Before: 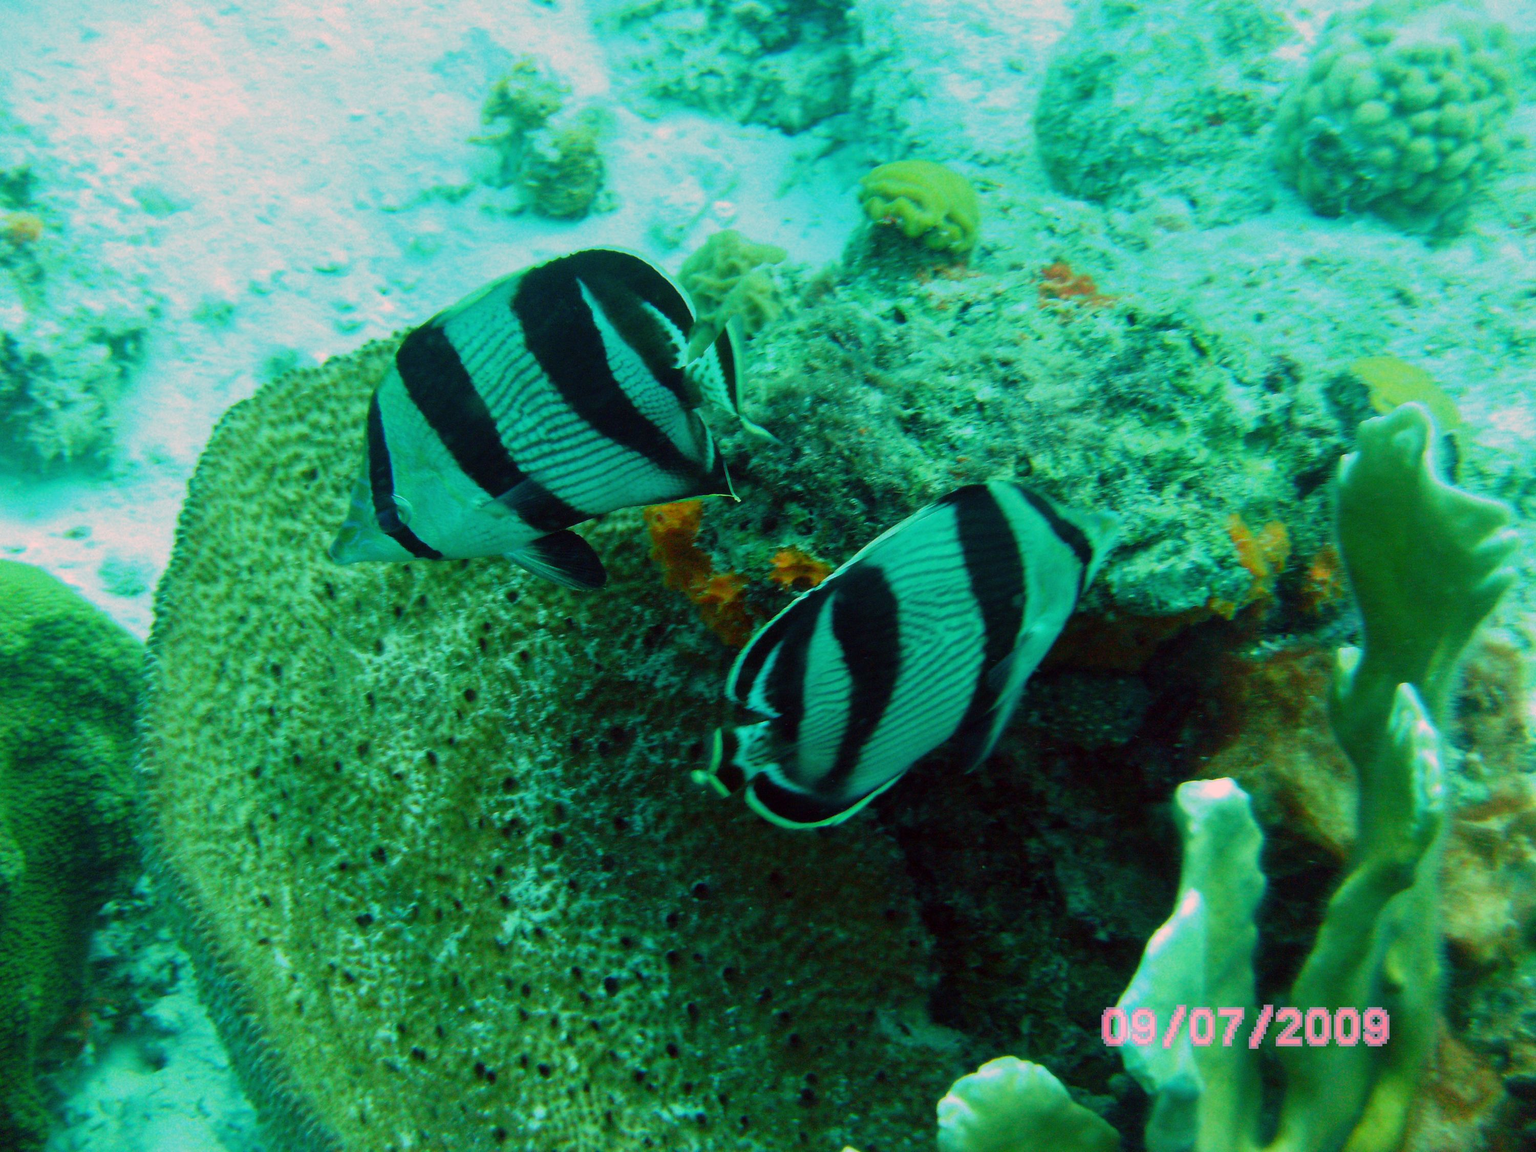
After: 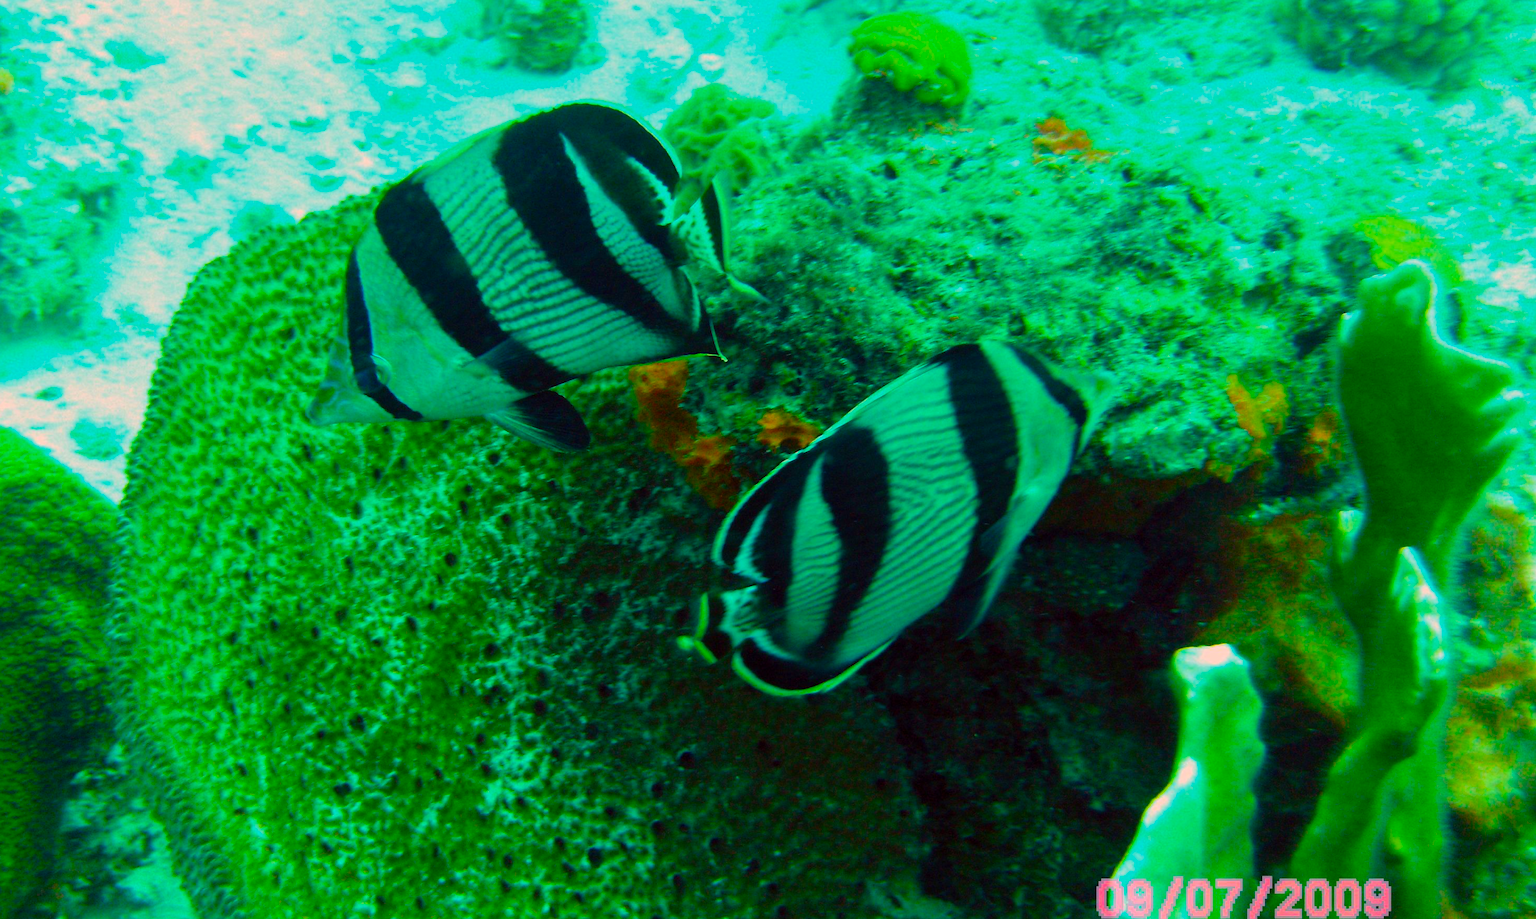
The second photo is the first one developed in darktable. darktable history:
color balance rgb: highlights gain › luminance 5.699%, highlights gain › chroma 2.524%, highlights gain › hue 91.54°, linear chroma grading › global chroma 17.263%, perceptual saturation grading › global saturation 30.991%
crop and rotate: left 1.964%, top 12.928%, right 0.266%, bottom 9.053%
